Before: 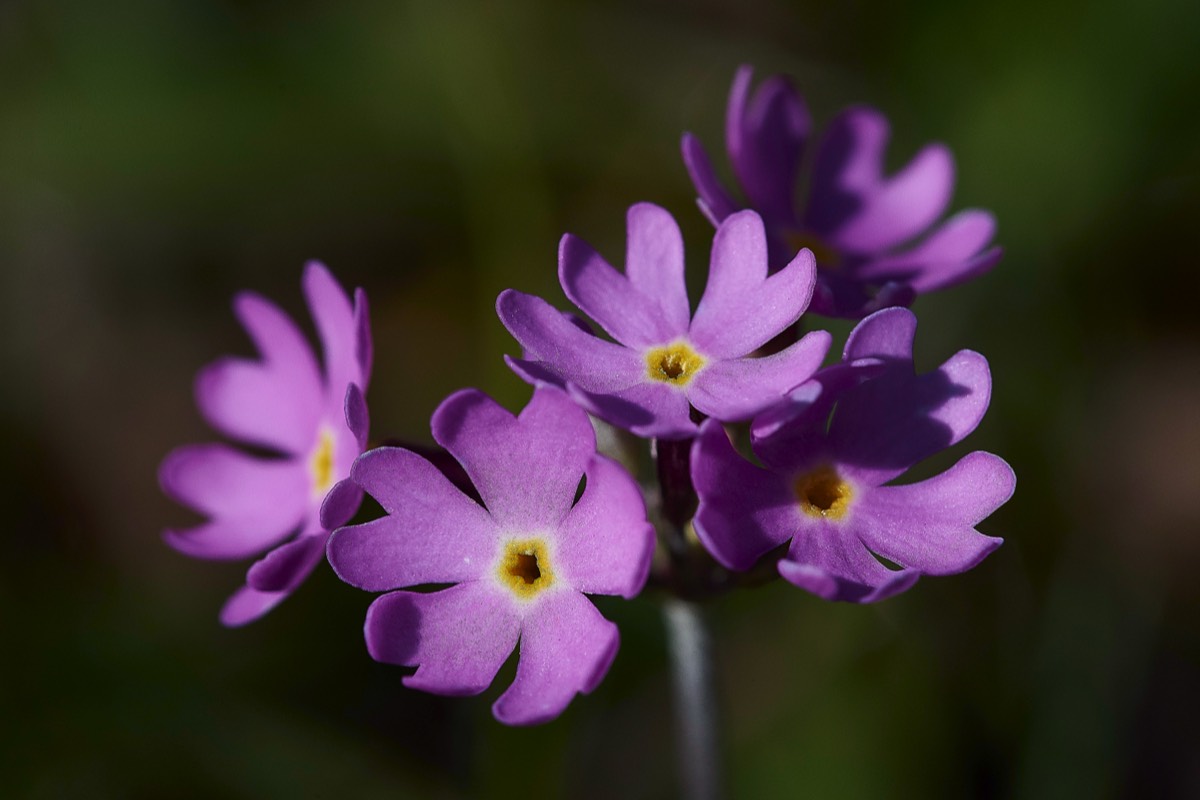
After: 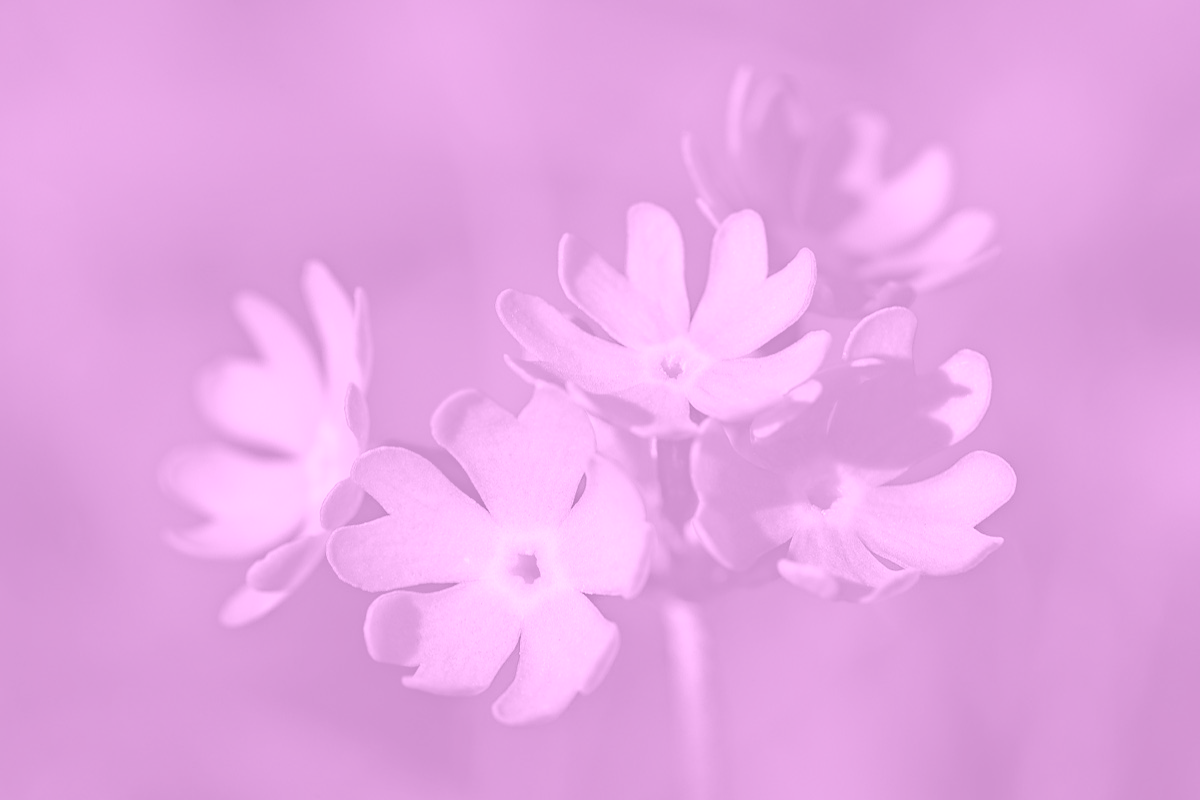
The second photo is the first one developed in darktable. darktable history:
colorize: hue 331.2°, saturation 75%, source mix 30.28%, lightness 70.52%, version 1
color correction: highlights a* 15, highlights b* 31.55
haze removal: strength 0.42, compatibility mode true, adaptive false
